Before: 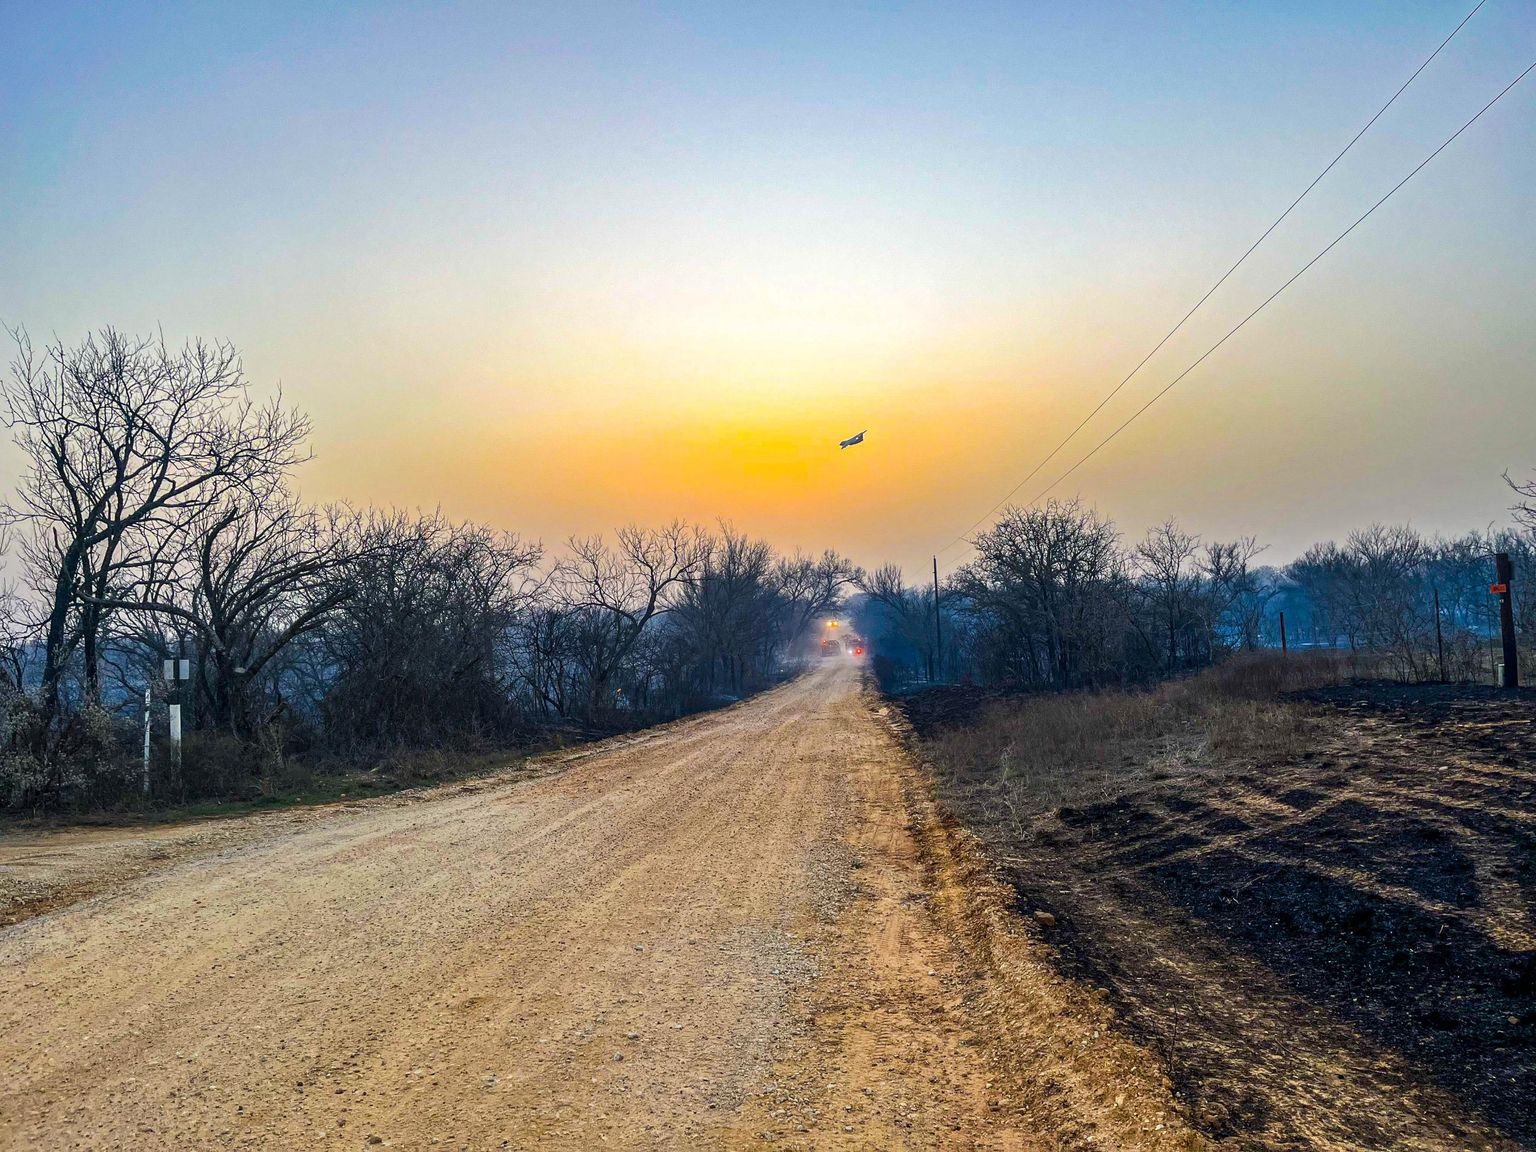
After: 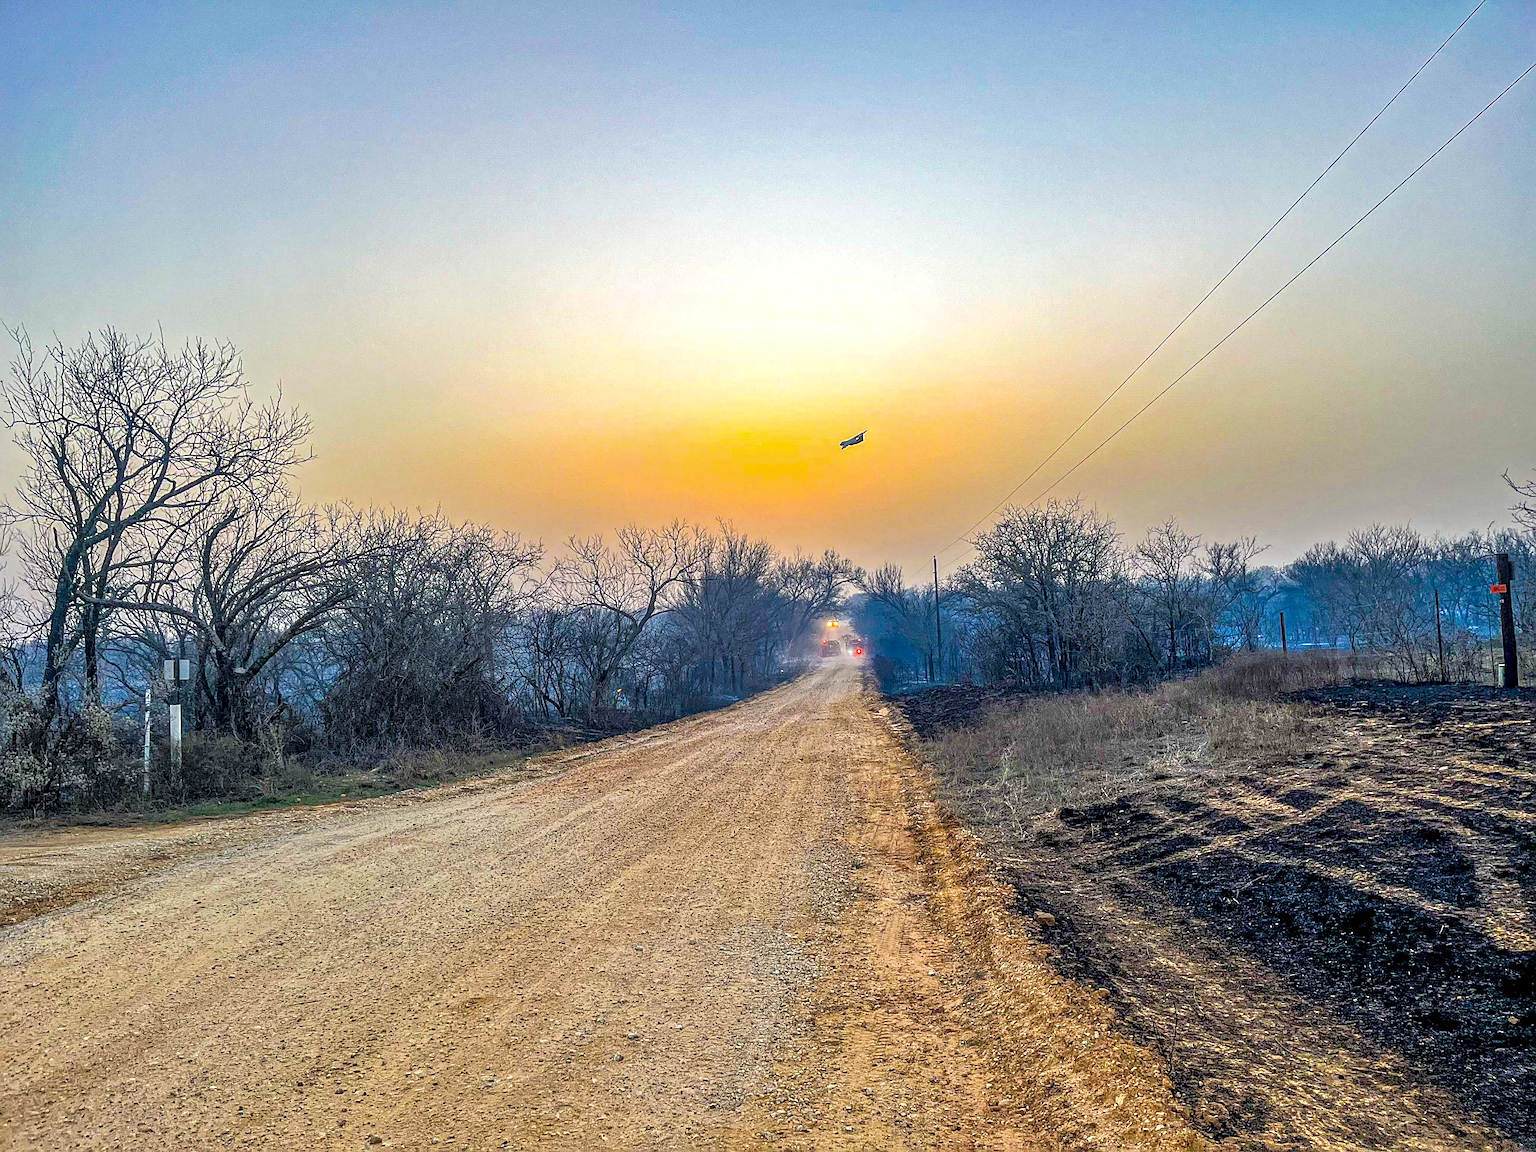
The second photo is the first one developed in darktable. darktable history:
sharpen: on, module defaults
local contrast: on, module defaults
tone equalizer: -7 EV 0.158 EV, -6 EV 0.627 EV, -5 EV 1.15 EV, -4 EV 1.37 EV, -3 EV 1.15 EV, -2 EV 0.6 EV, -1 EV 0.158 EV
